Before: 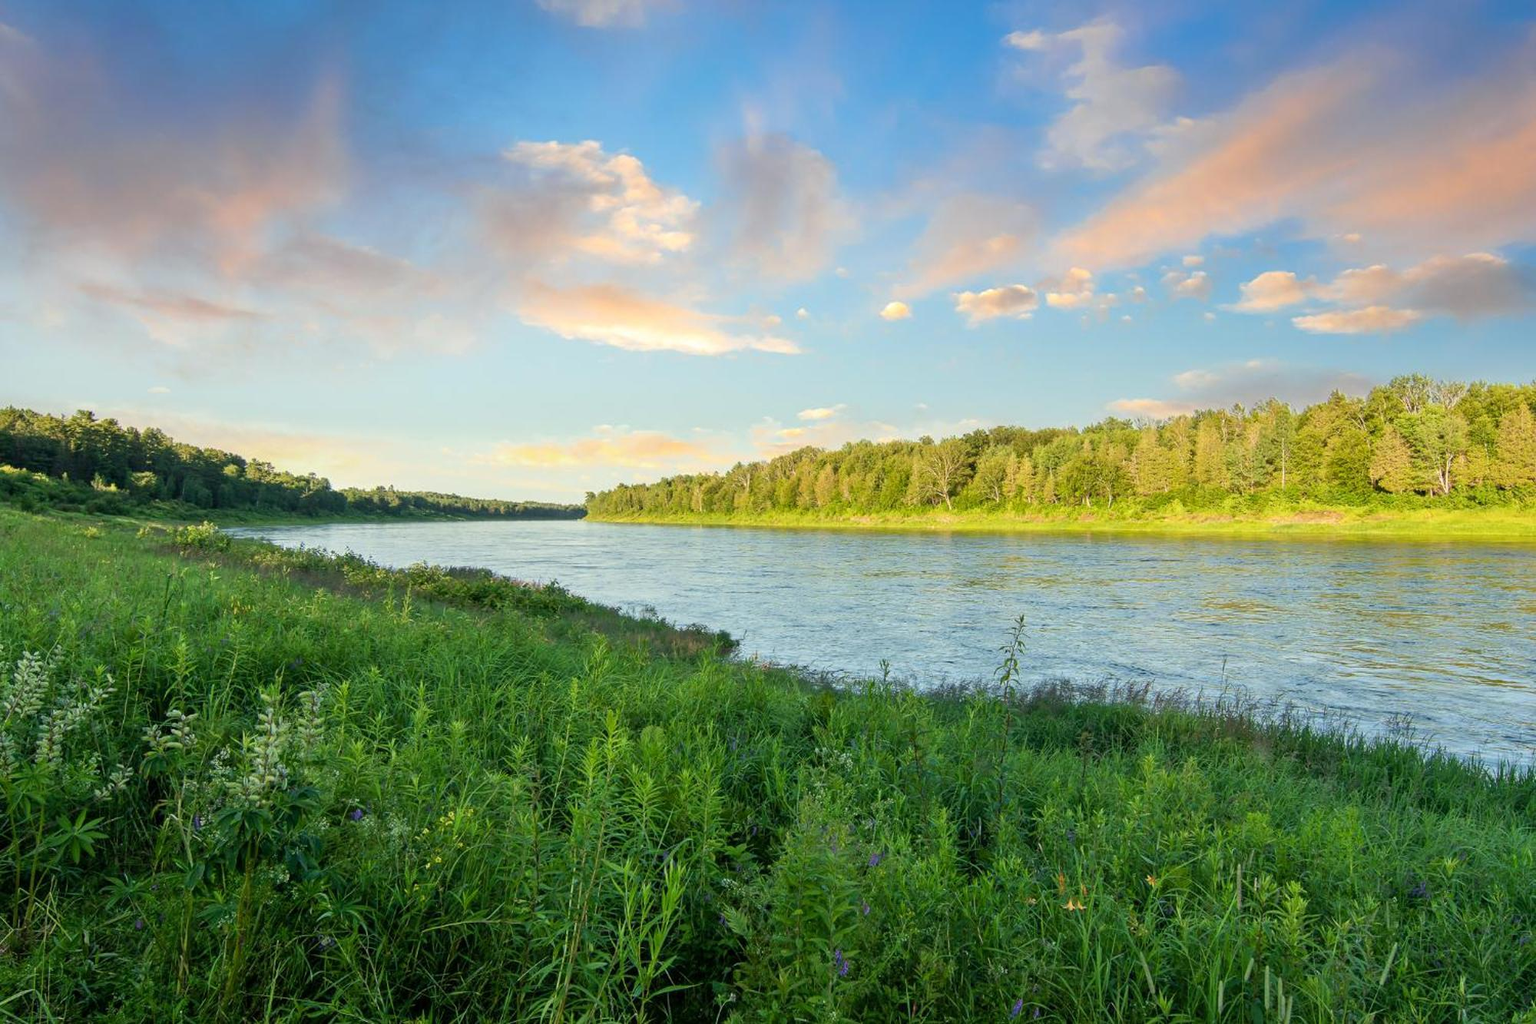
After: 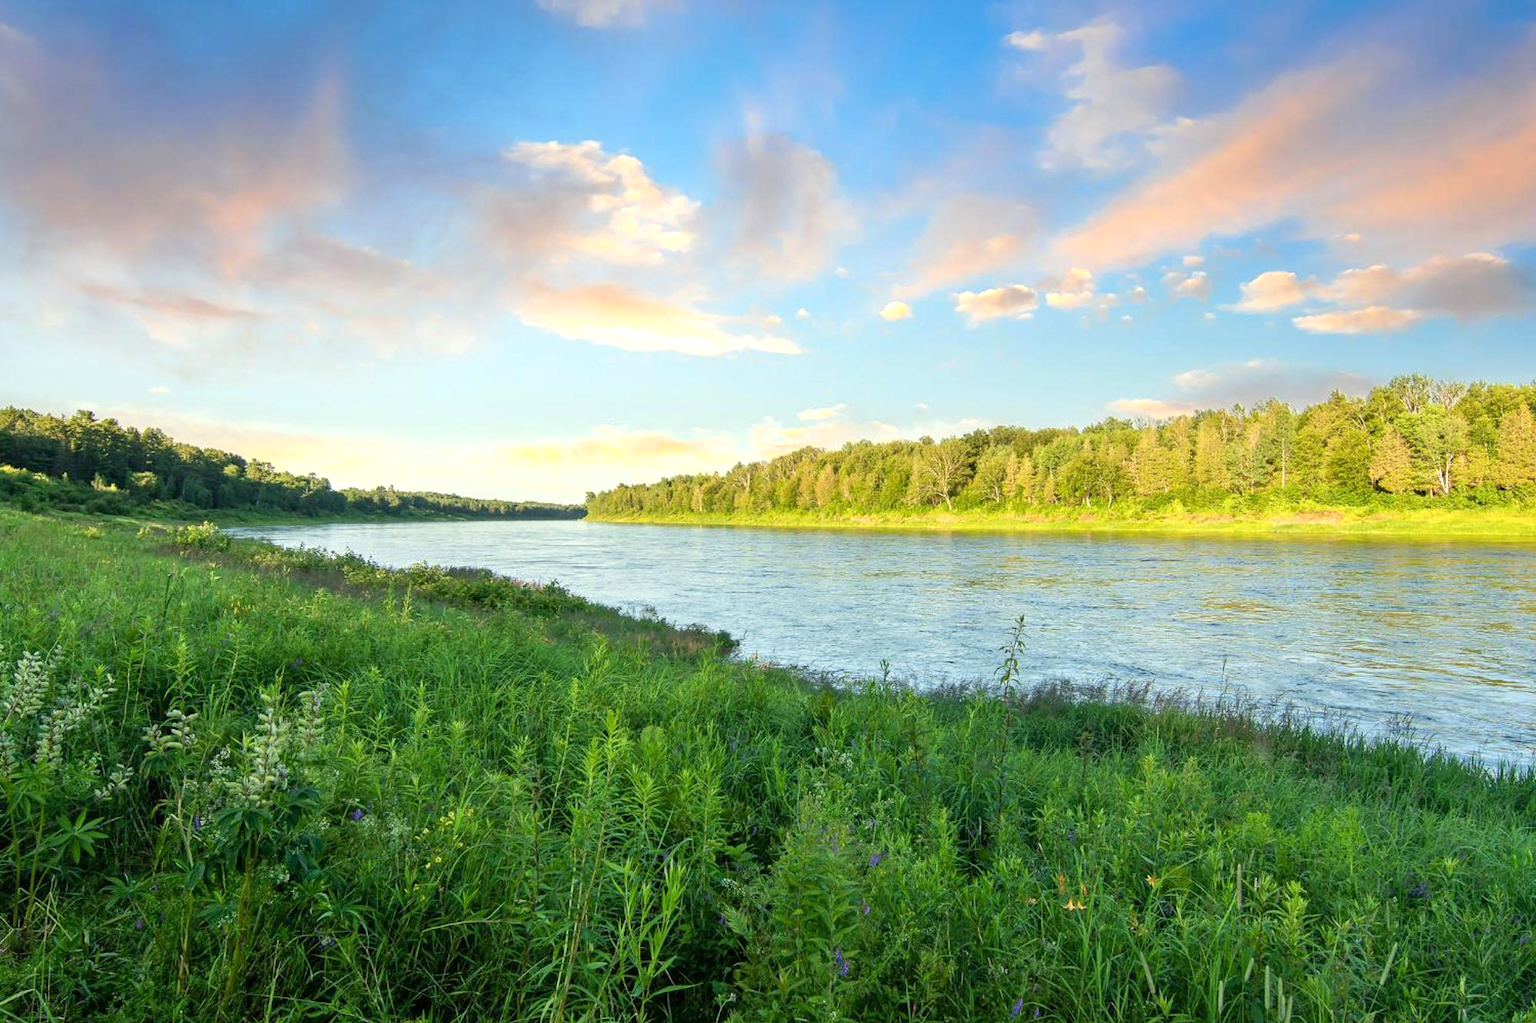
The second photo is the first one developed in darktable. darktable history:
tone equalizer: edges refinement/feathering 500, mask exposure compensation -1.57 EV, preserve details no
exposure: exposure 0.353 EV, compensate highlight preservation false
